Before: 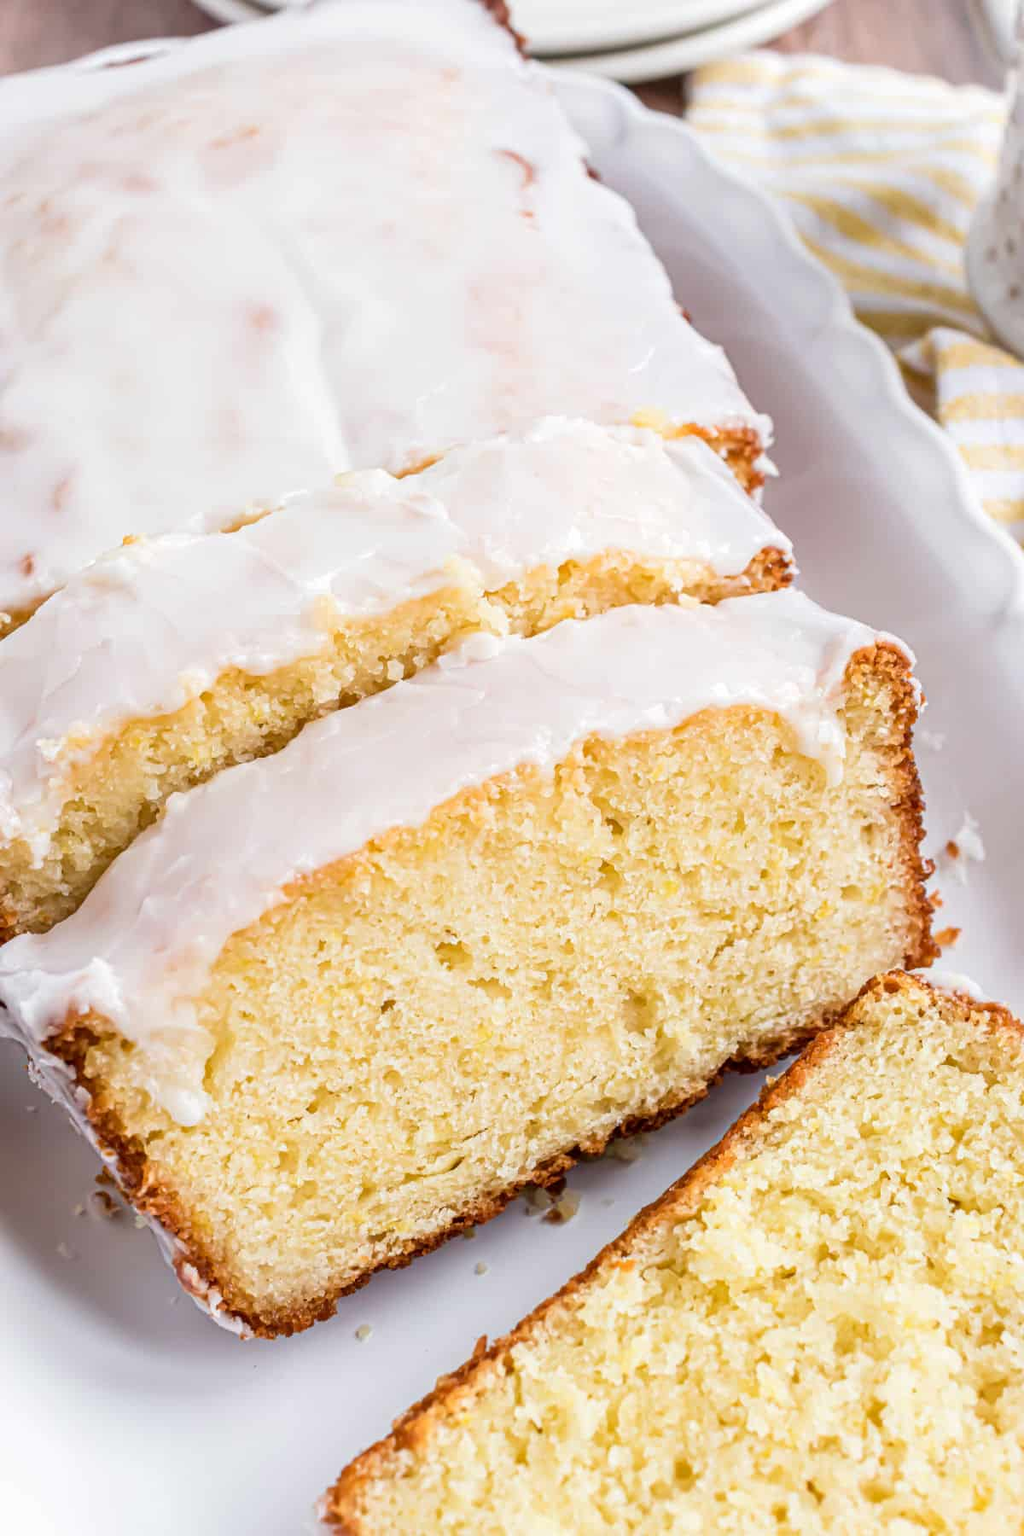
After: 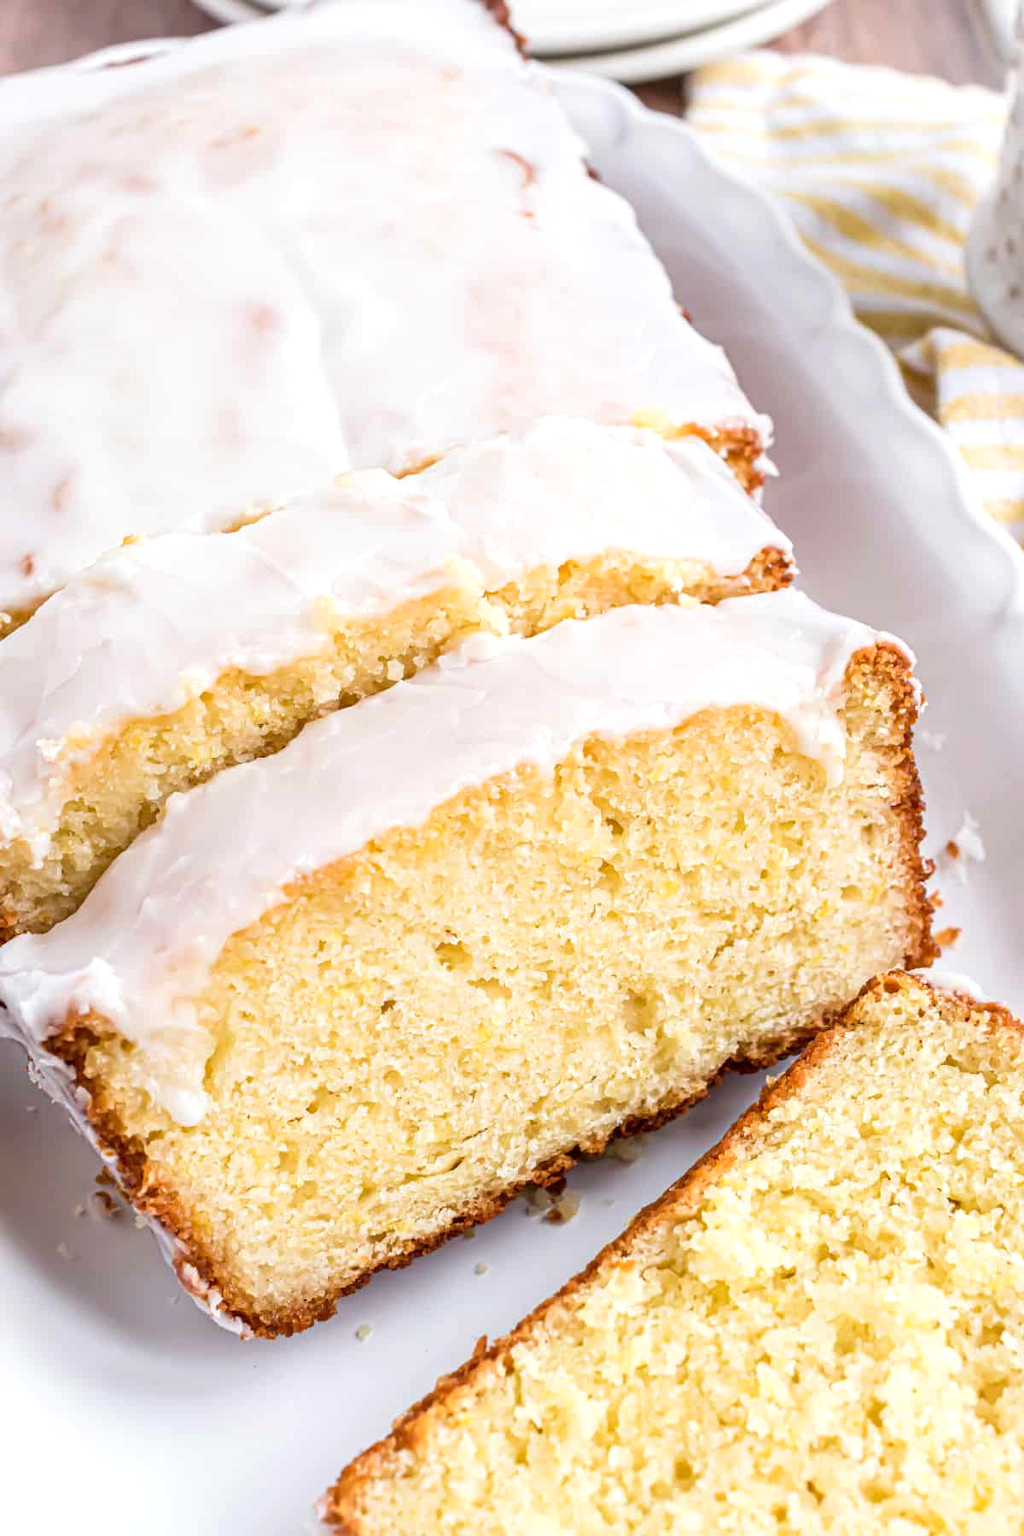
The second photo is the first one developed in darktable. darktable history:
exposure: exposure 0.203 EV, compensate highlight preservation false
